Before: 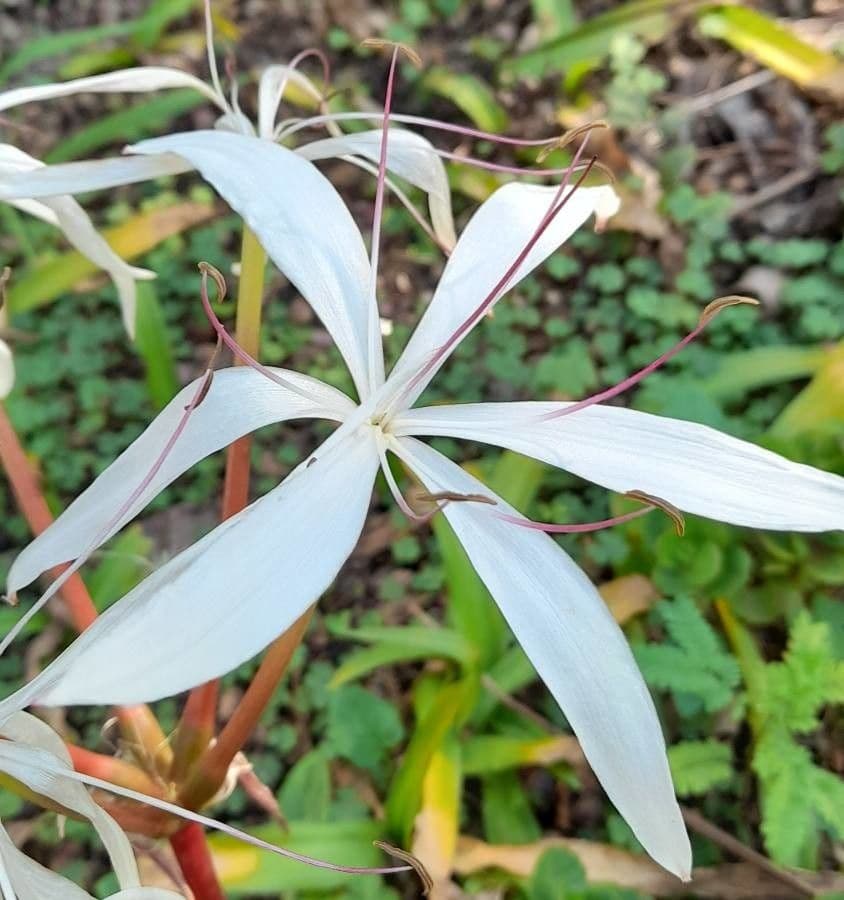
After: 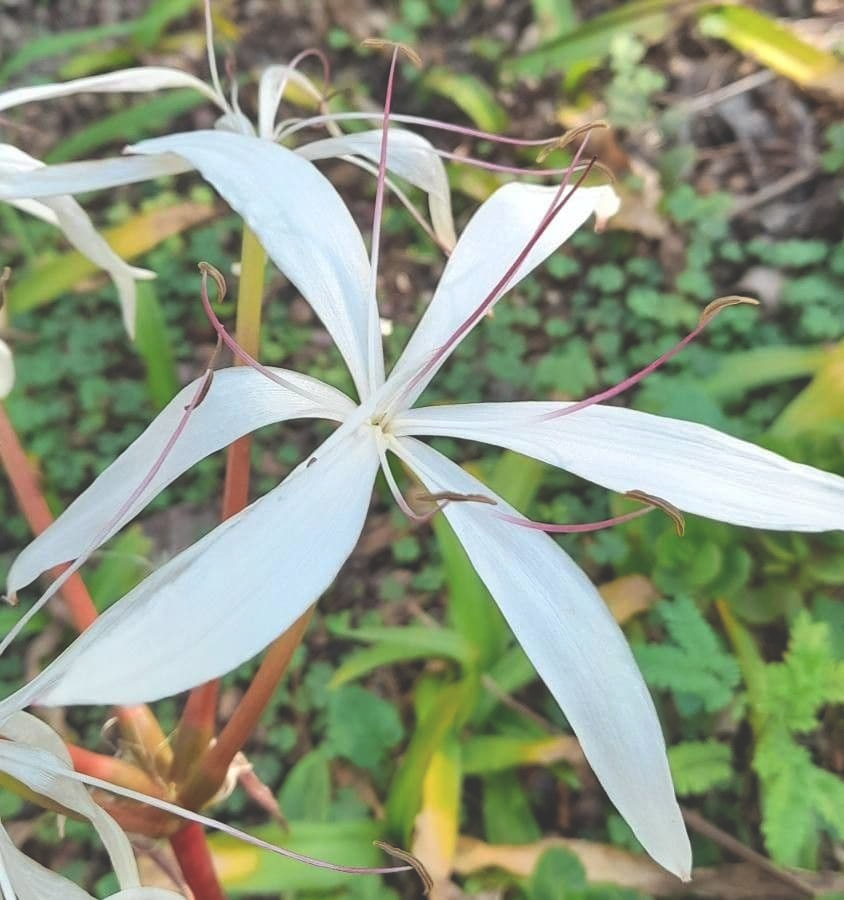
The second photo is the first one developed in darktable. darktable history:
exposure: black level correction -0.031, compensate highlight preservation false
color correction: highlights b* 0.024
